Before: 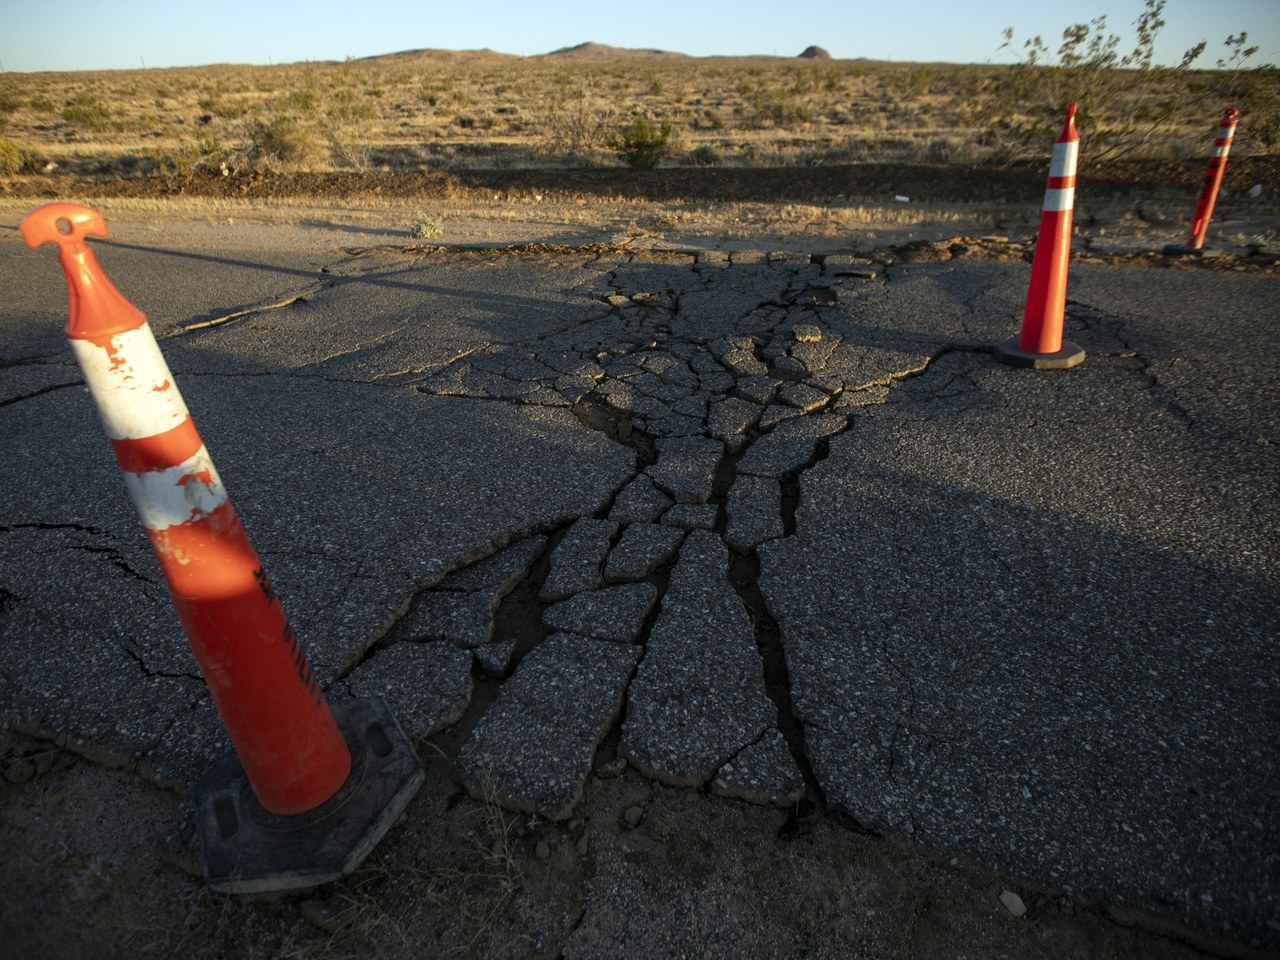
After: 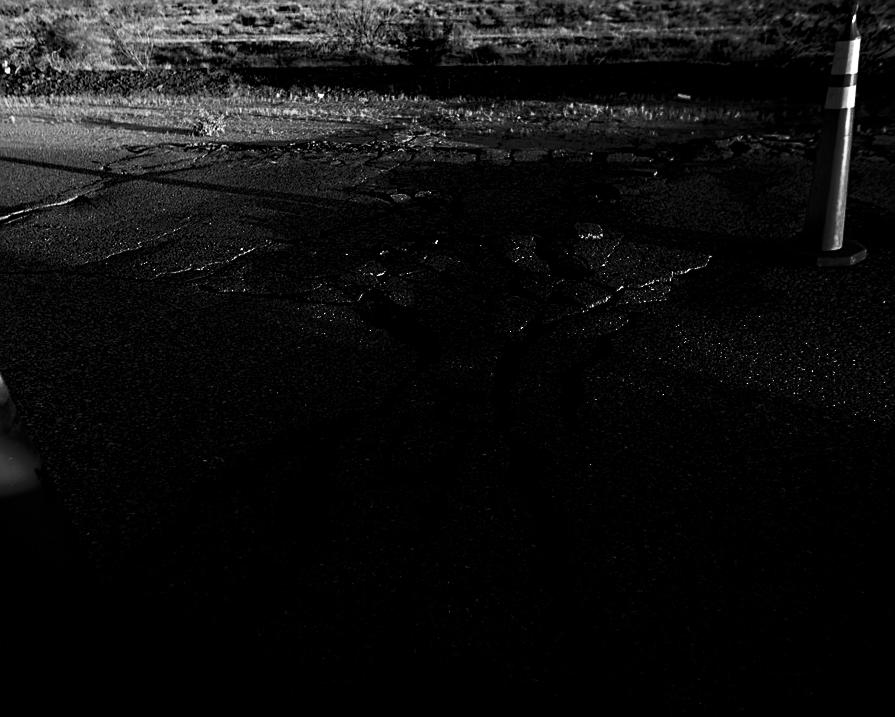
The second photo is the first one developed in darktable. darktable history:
shadows and highlights: shadows -70, highlights 35, soften with gaussian
sharpen: on, module defaults
color calibration: output gray [0.267, 0.423, 0.261, 0], illuminant same as pipeline (D50), adaptation none (bypass)
crop and rotate: left 17.046%, top 10.659%, right 12.989%, bottom 14.553%
filmic rgb: black relative exposure -3.57 EV, white relative exposure 2.29 EV, hardness 3.41
